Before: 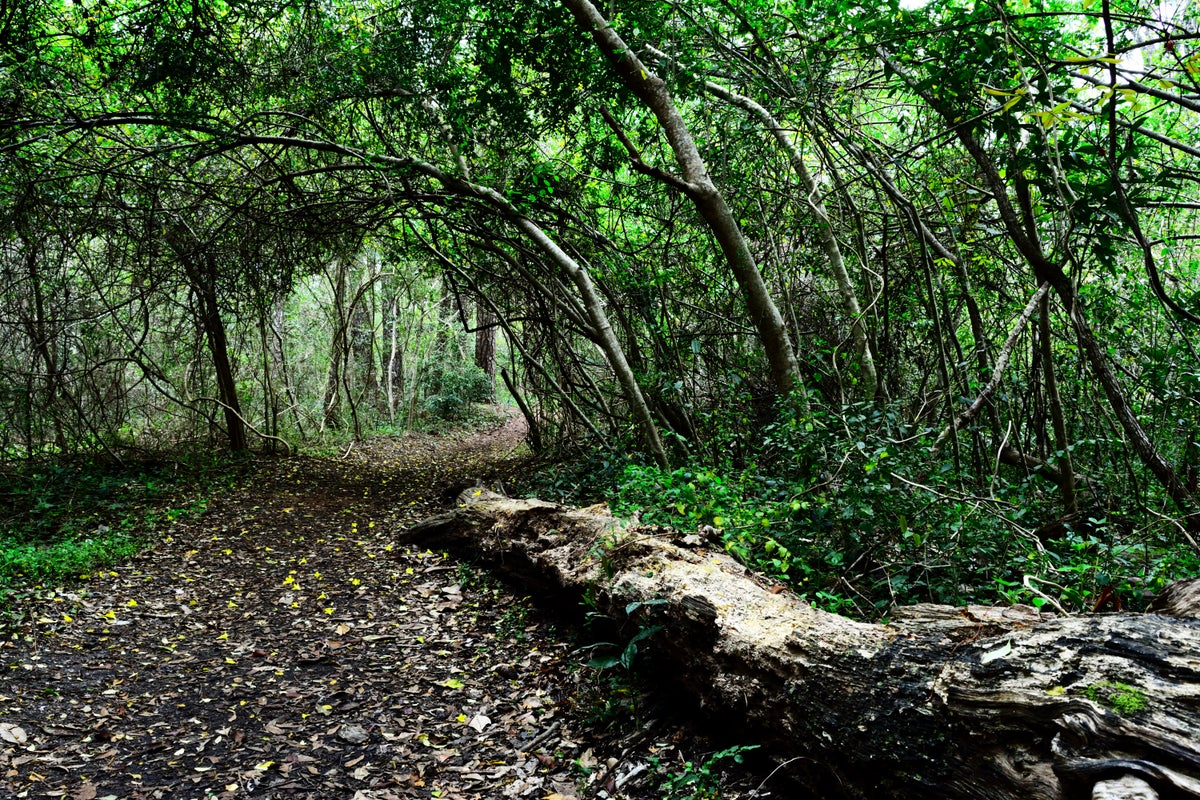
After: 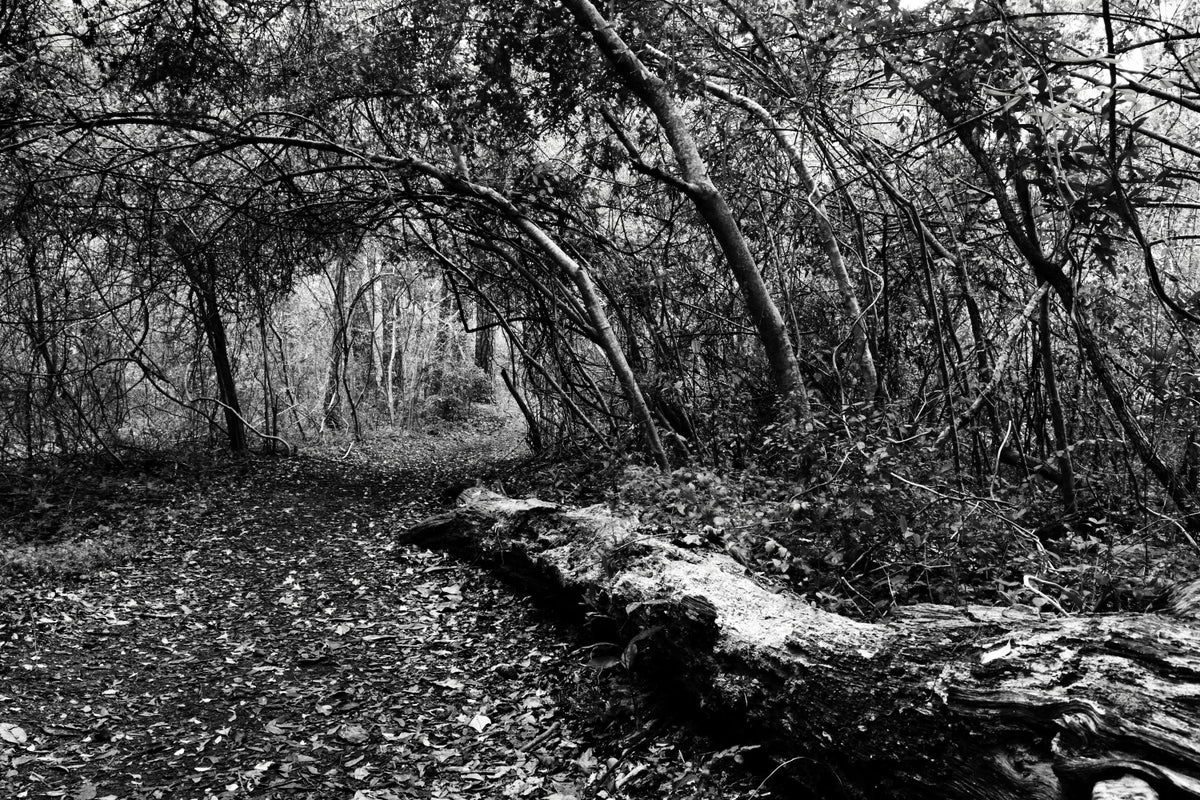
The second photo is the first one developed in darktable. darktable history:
tone equalizer: on, module defaults
color zones: curves: ch0 [(0, 0.5) (0.125, 0.4) (0.25, 0.5) (0.375, 0.4) (0.5, 0.4) (0.625, 0.35) (0.75, 0.35) (0.875, 0.5)]; ch1 [(0, 0.35) (0.125, 0.45) (0.25, 0.35) (0.375, 0.35) (0.5, 0.35) (0.625, 0.35) (0.75, 0.45) (0.875, 0.35)]; ch2 [(0, 0.6) (0.125, 0.5) (0.25, 0.5) (0.375, 0.6) (0.5, 0.6) (0.625, 0.5) (0.75, 0.5) (0.875, 0.5)]
contrast brightness saturation: saturation -0.983
